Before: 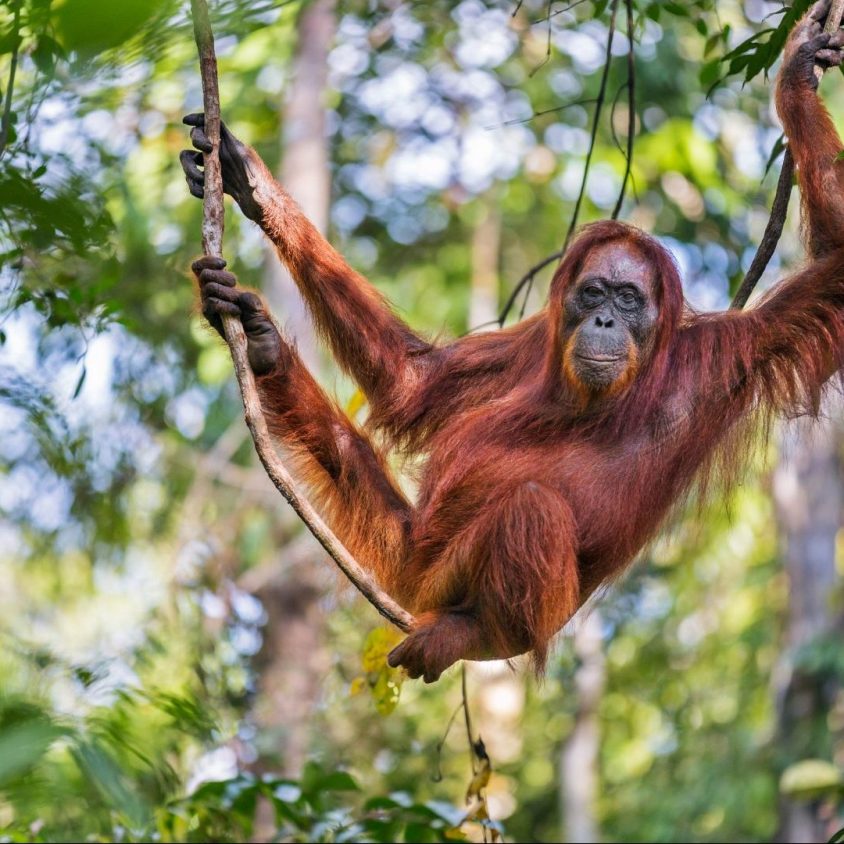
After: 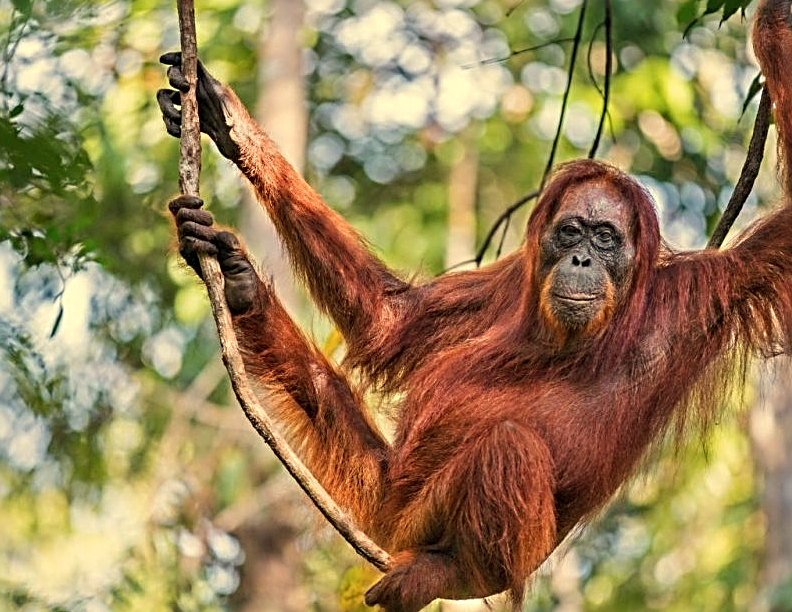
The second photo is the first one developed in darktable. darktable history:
contrast brightness saturation: saturation -0.05
crop: left 2.737%, top 7.287%, right 3.421%, bottom 20.179%
sharpen: radius 3.025, amount 0.757
white balance: red 1.08, blue 0.791
